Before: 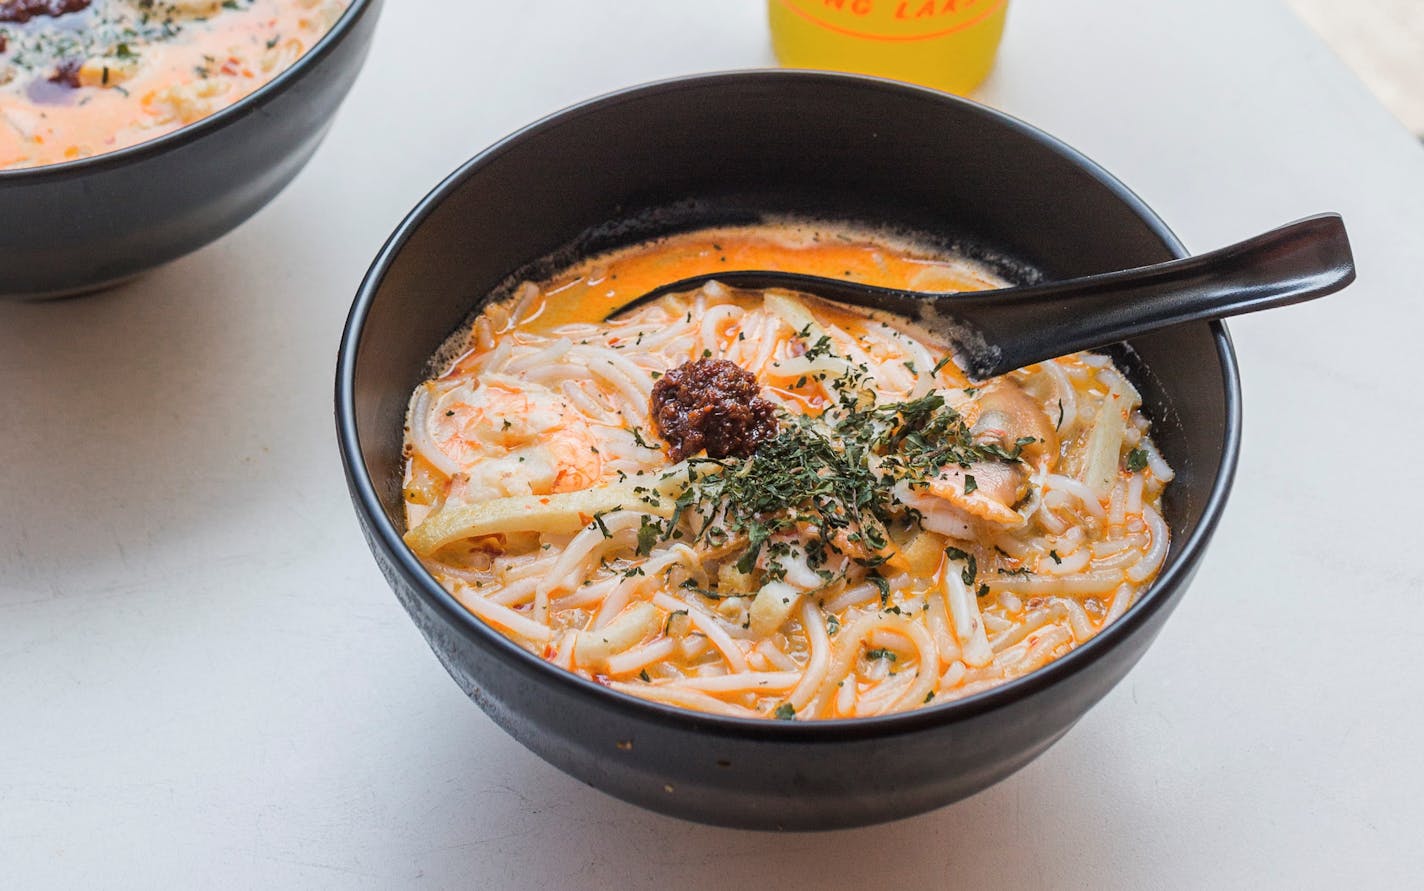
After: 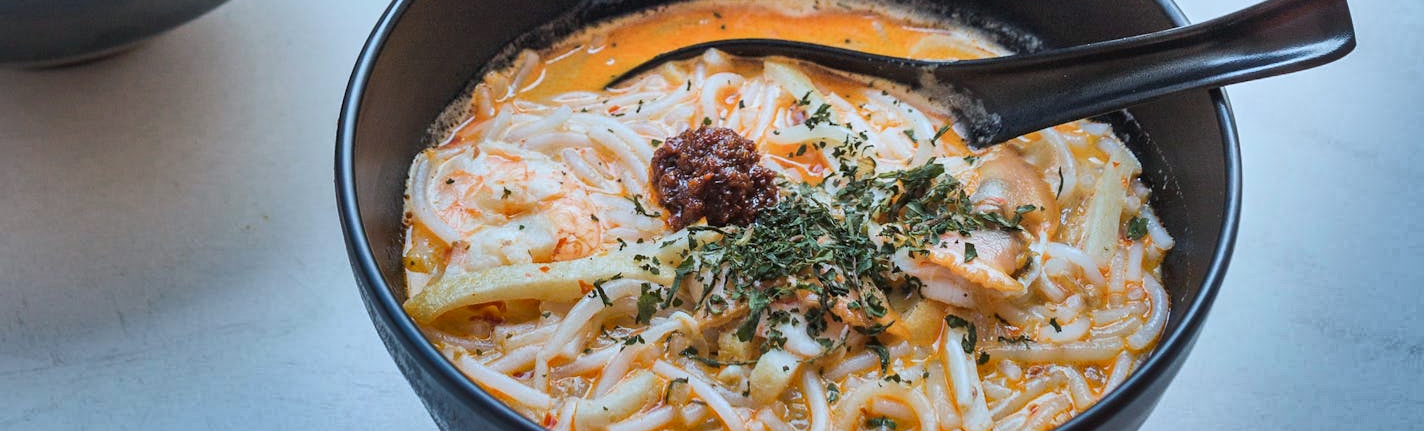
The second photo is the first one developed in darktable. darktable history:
shadows and highlights: shadows 20.91, highlights -82.73, soften with gaussian
color calibration: illuminant F (fluorescent), F source F9 (Cool White Deluxe 4150 K) – high CRI, x 0.374, y 0.373, temperature 4158.34 K
crop and rotate: top 26.056%, bottom 25.543%
